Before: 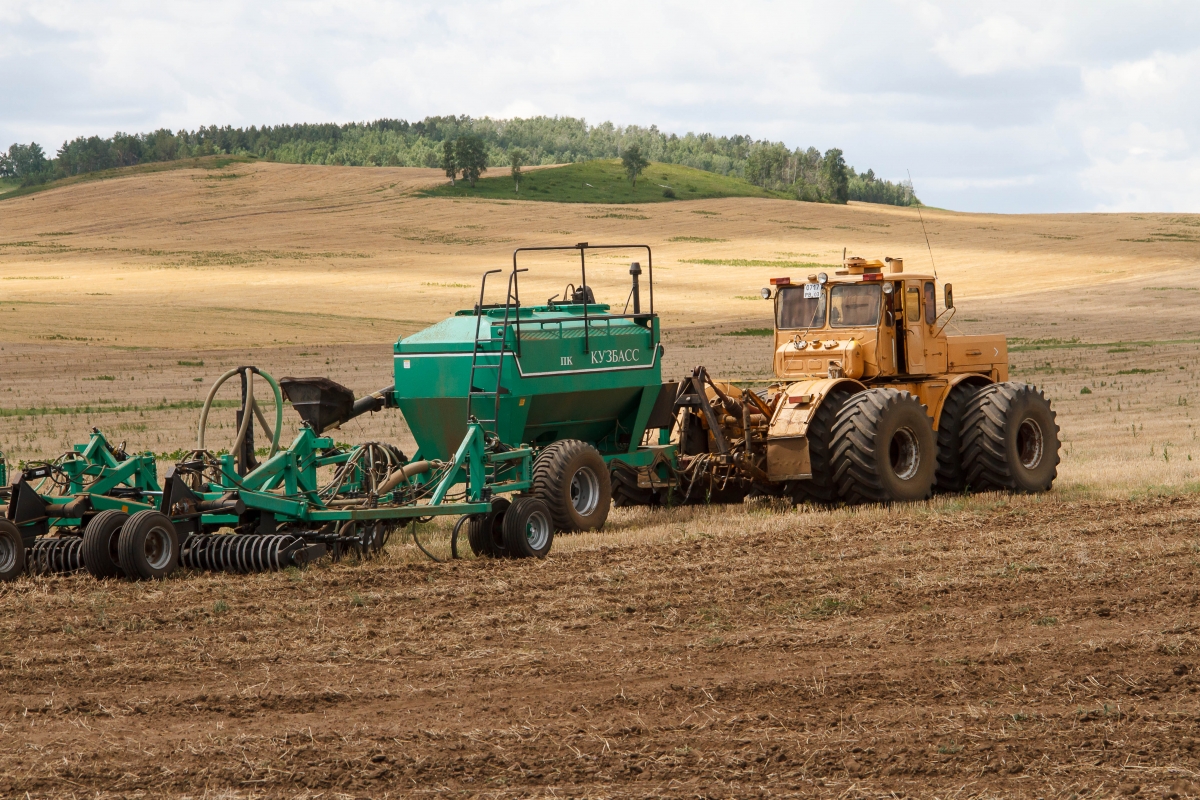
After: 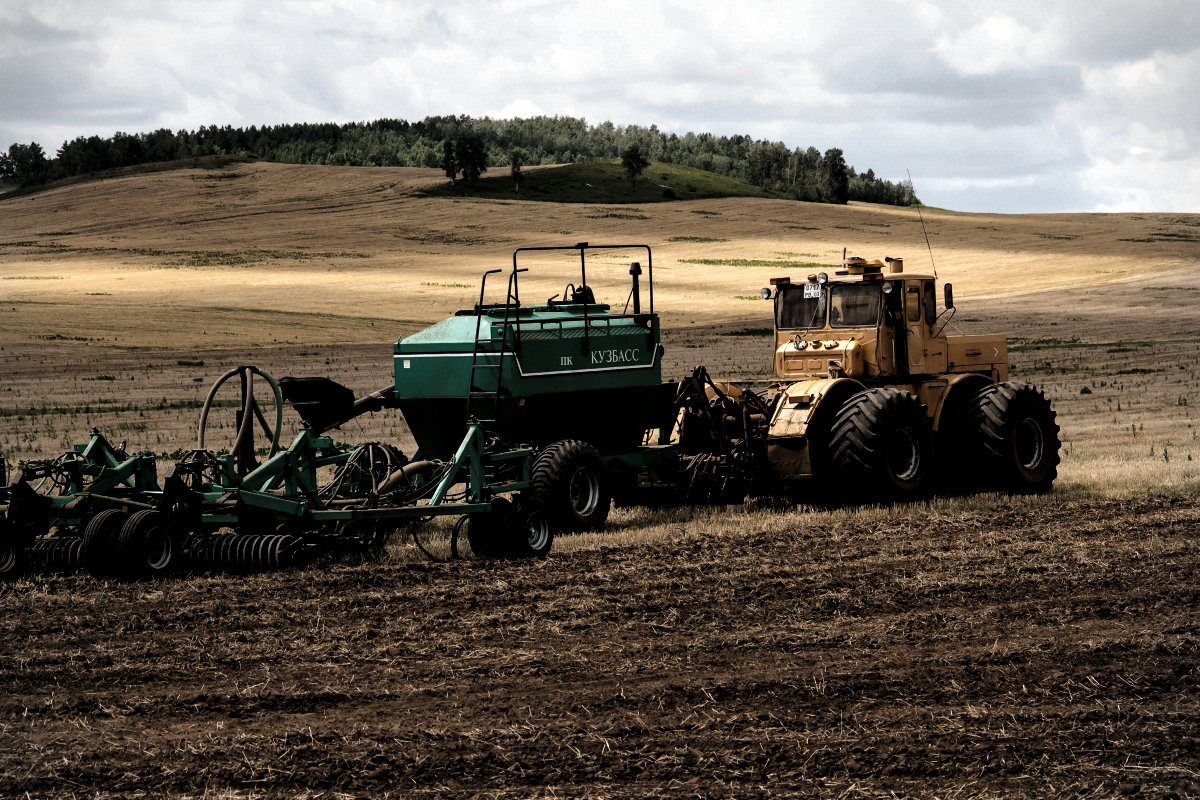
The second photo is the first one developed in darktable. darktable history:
graduated density: rotation -0.352°, offset 57.64
exposure: exposure -0.048 EV, compensate highlight preservation false
tone equalizer: -8 EV -0.75 EV, -7 EV -0.7 EV, -6 EV -0.6 EV, -5 EV -0.4 EV, -3 EV 0.4 EV, -2 EV 0.6 EV, -1 EV 0.7 EV, +0 EV 0.75 EV, edges refinement/feathering 500, mask exposure compensation -1.57 EV, preserve details no
vignetting: fall-off start 91.19%
levels: mode automatic, black 8.58%, gray 59.42%, levels [0, 0.445, 1]
local contrast: mode bilateral grid, contrast 20, coarseness 50, detail 120%, midtone range 0.2
